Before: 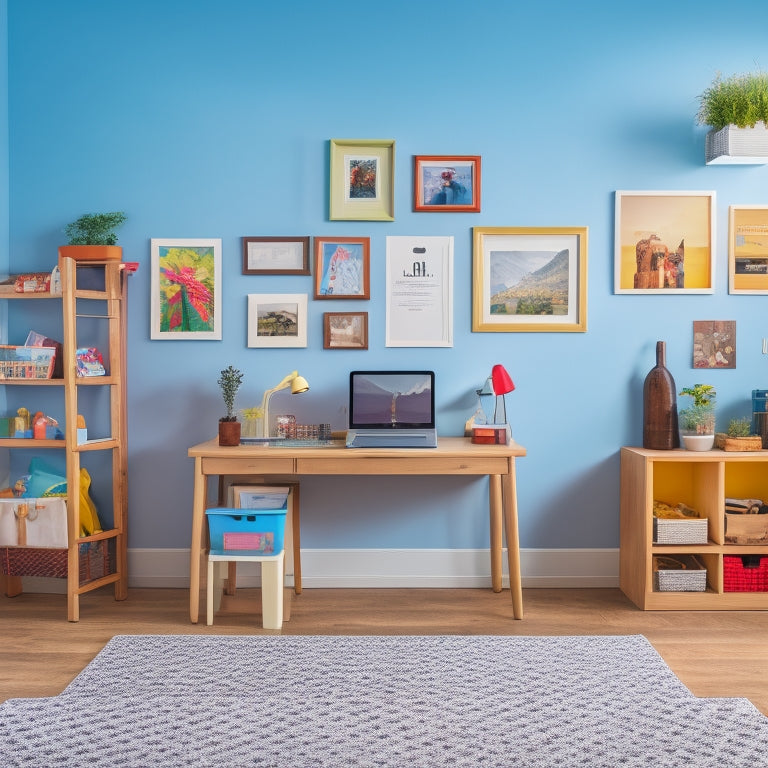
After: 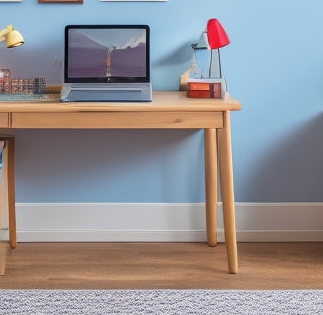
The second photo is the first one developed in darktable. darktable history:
crop: left 37.221%, top 45.169%, right 20.63%, bottom 13.777%
